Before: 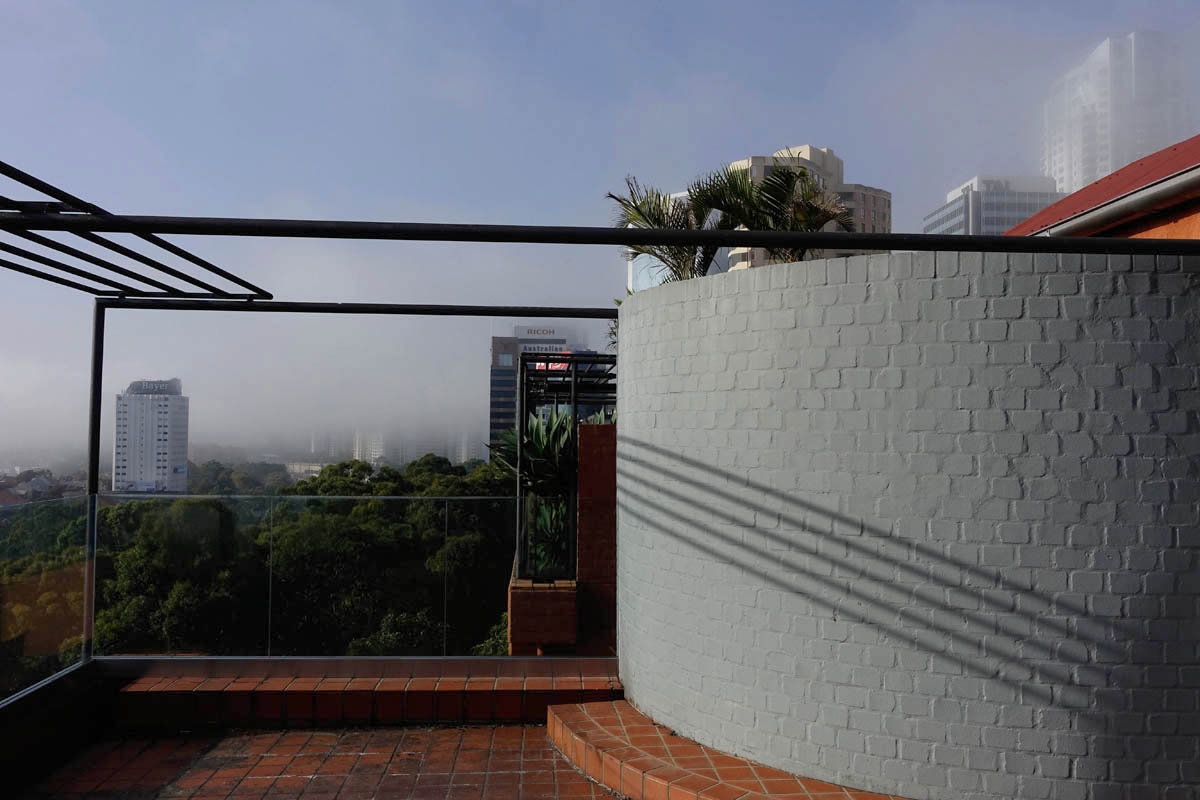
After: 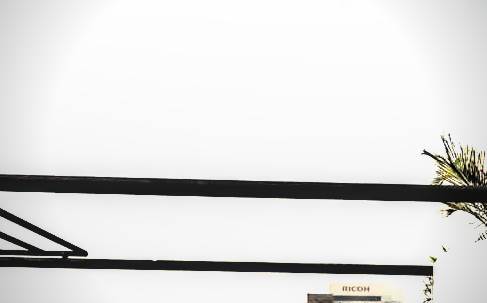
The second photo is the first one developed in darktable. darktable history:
local contrast: highlights 35%, detail 135%
exposure: black level correction 0, exposure 1.741 EV, compensate exposure bias true, compensate highlight preservation false
white balance: red 1.08, blue 0.791
crop: left 15.452%, top 5.459%, right 43.956%, bottom 56.62%
vignetting: on, module defaults
haze removal: on, module defaults
filmic rgb: black relative exposure -8.2 EV, white relative exposure 2.2 EV, threshold 3 EV, hardness 7.11, latitude 85.74%, contrast 1.696, highlights saturation mix -4%, shadows ↔ highlights balance -2.69%, color science v5 (2021), contrast in shadows safe, contrast in highlights safe, enable highlight reconstruction true
